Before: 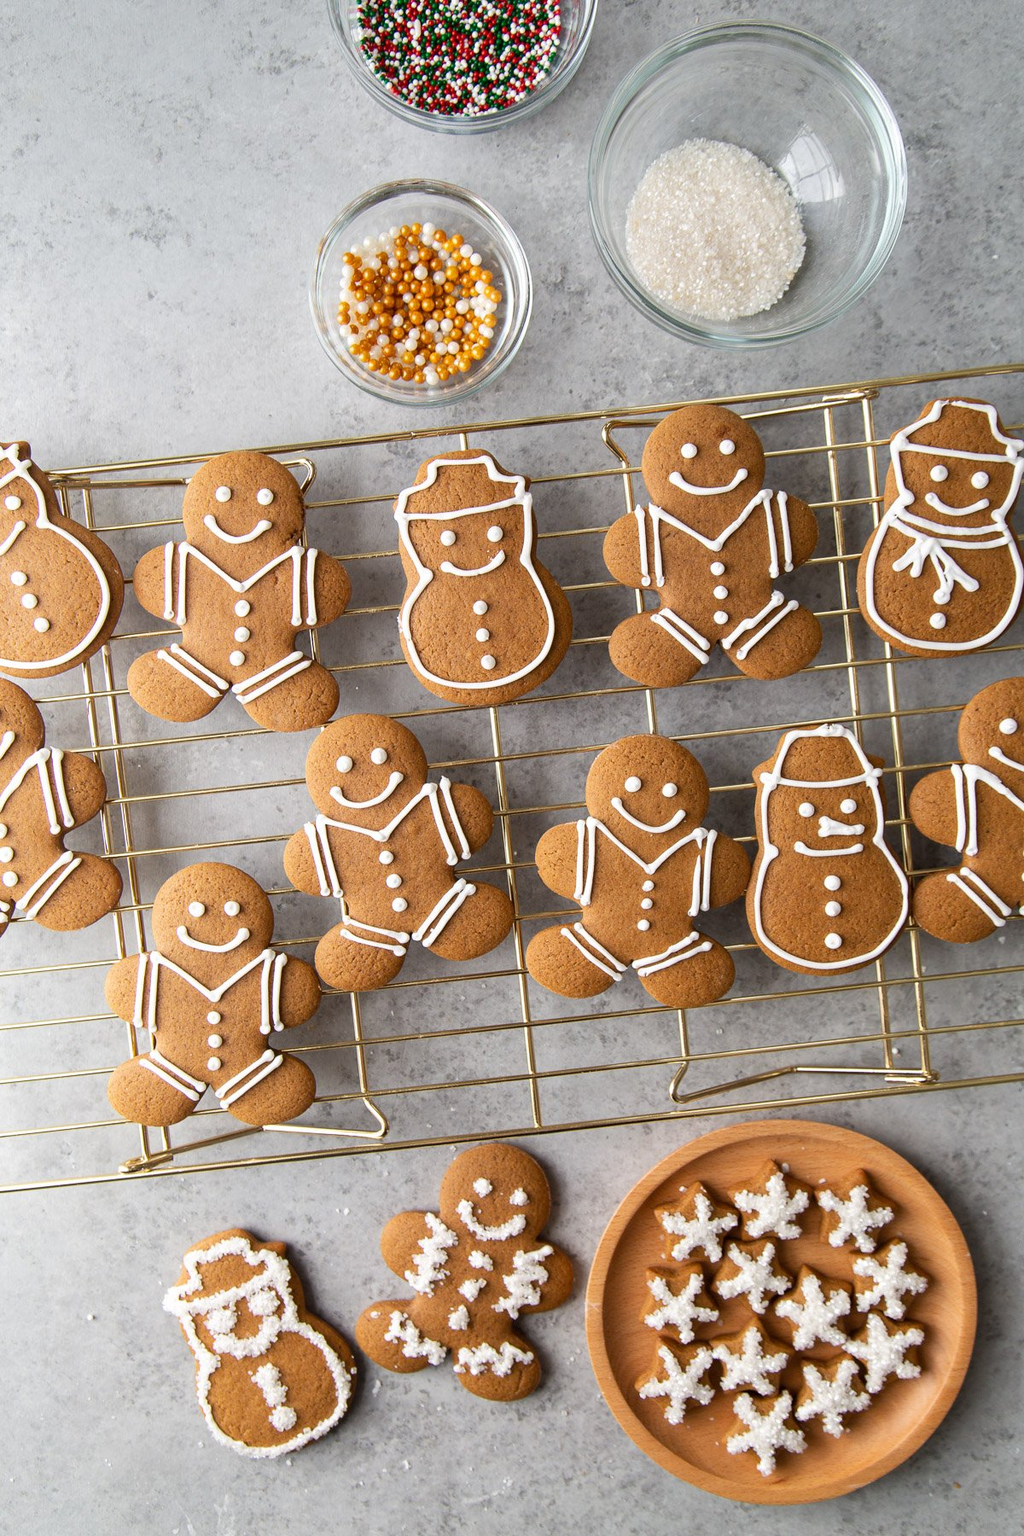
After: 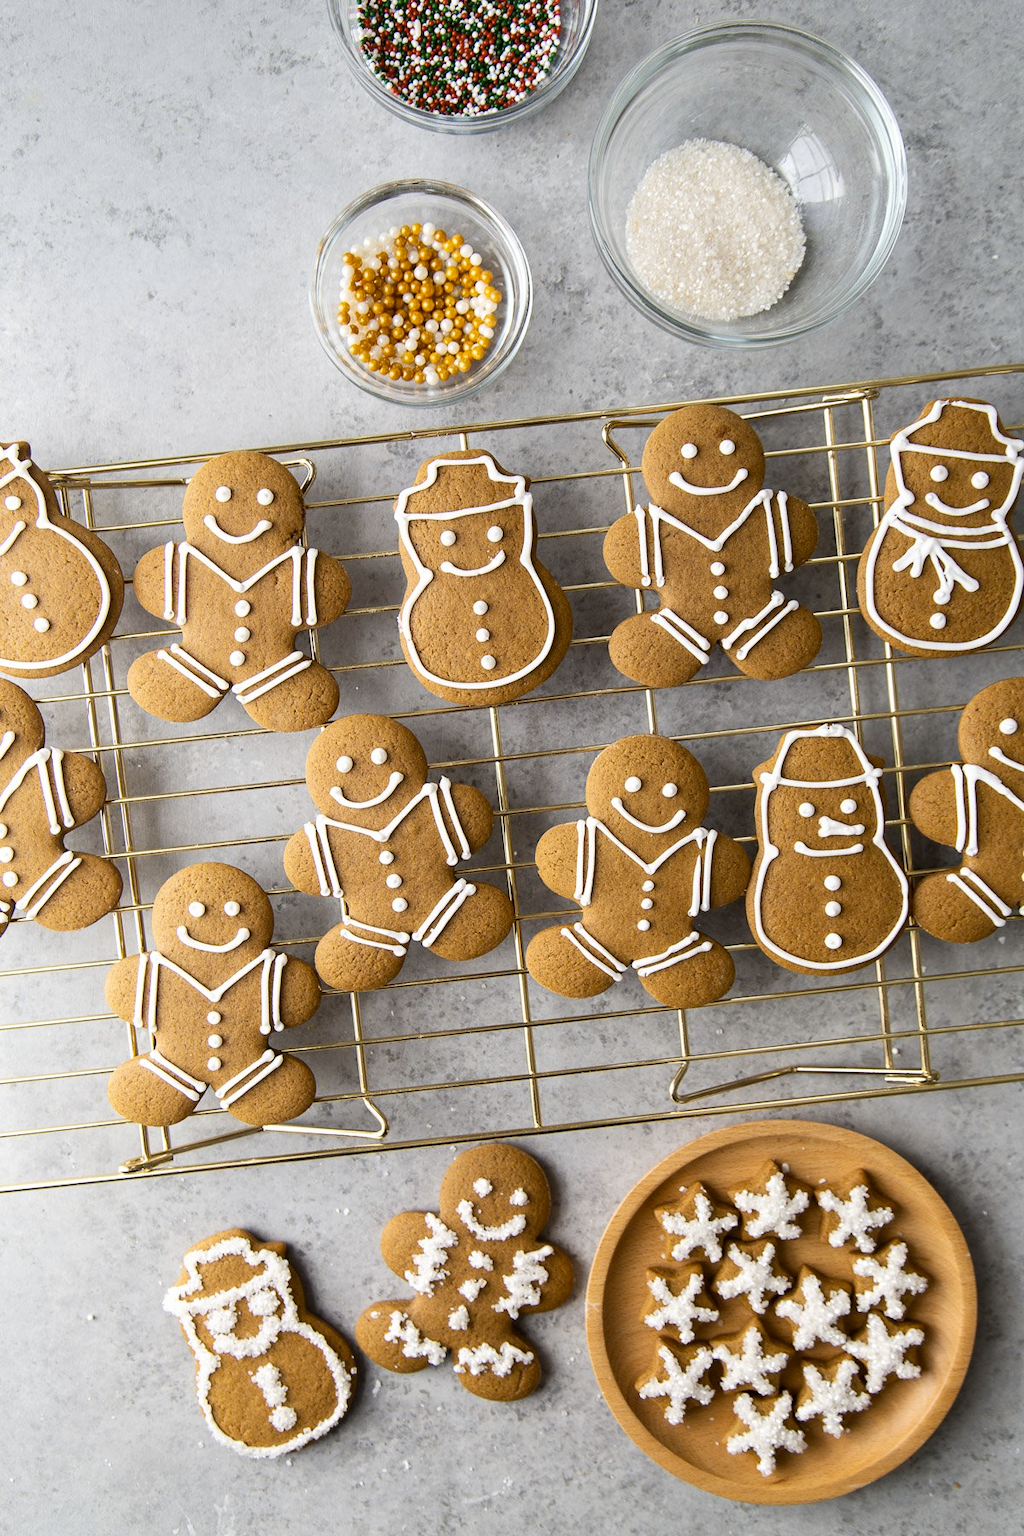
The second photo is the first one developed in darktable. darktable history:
color contrast: green-magenta contrast 0.85, blue-yellow contrast 1.25, unbound 0
contrast brightness saturation: contrast 0.11, saturation -0.17
